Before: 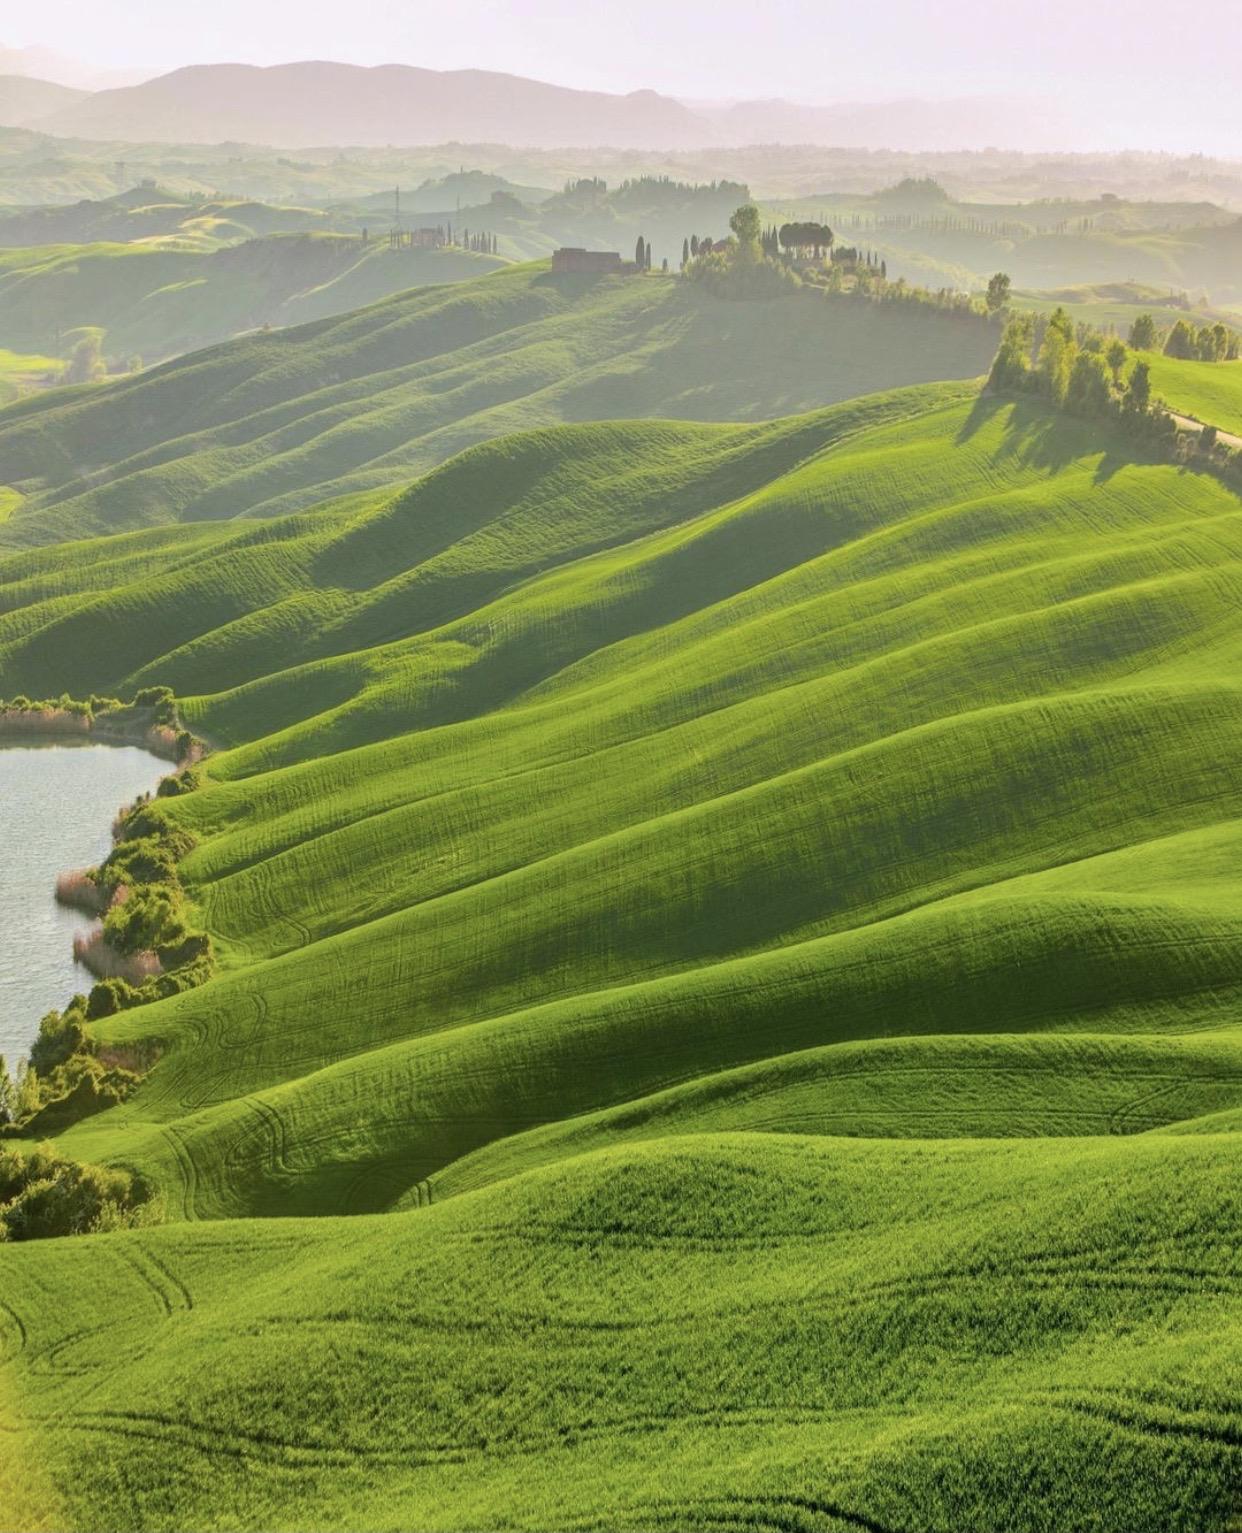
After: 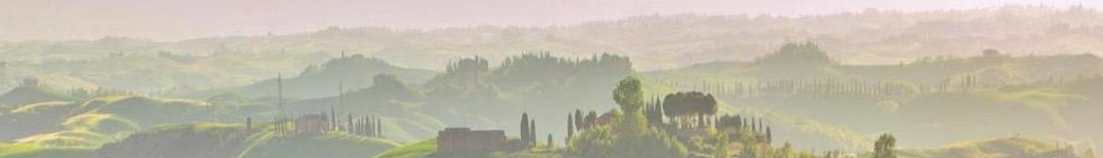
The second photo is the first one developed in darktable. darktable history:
crop and rotate: left 9.644%, top 9.491%, right 6.021%, bottom 80.509%
rotate and perspective: rotation -2.56°, automatic cropping off
